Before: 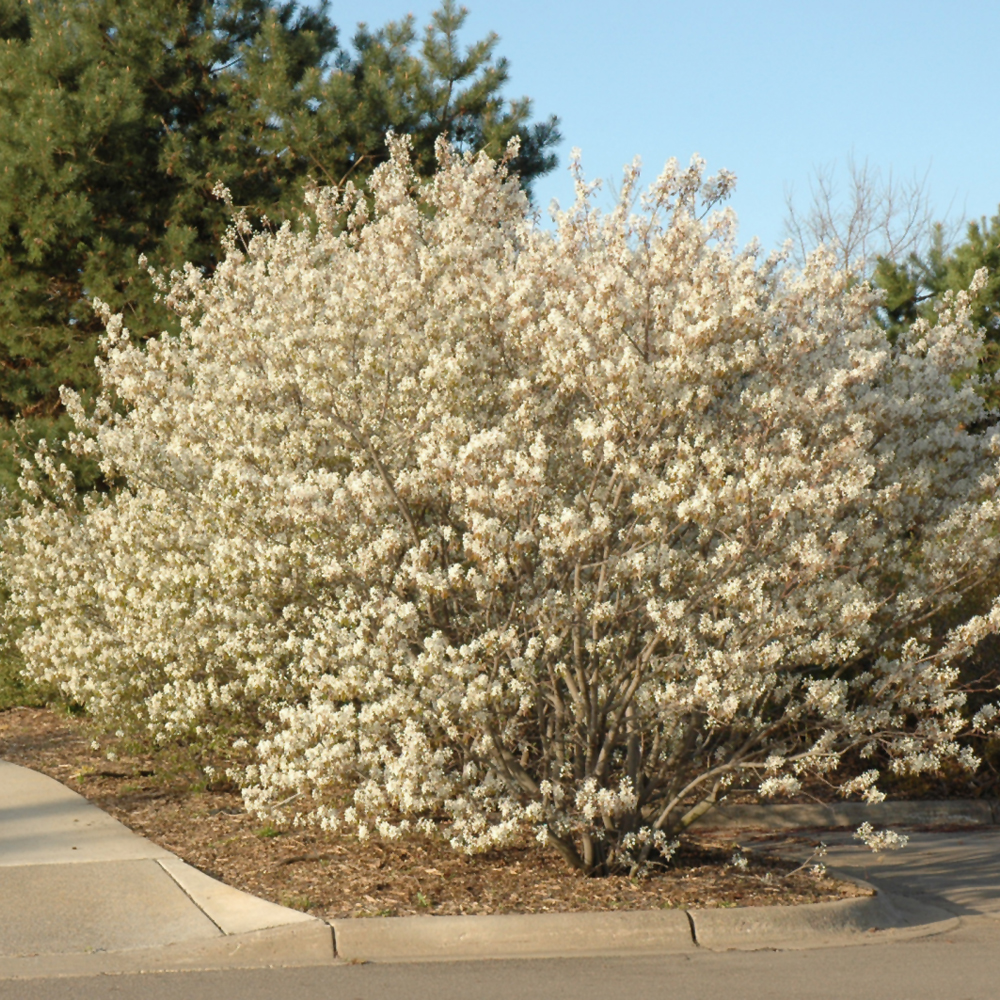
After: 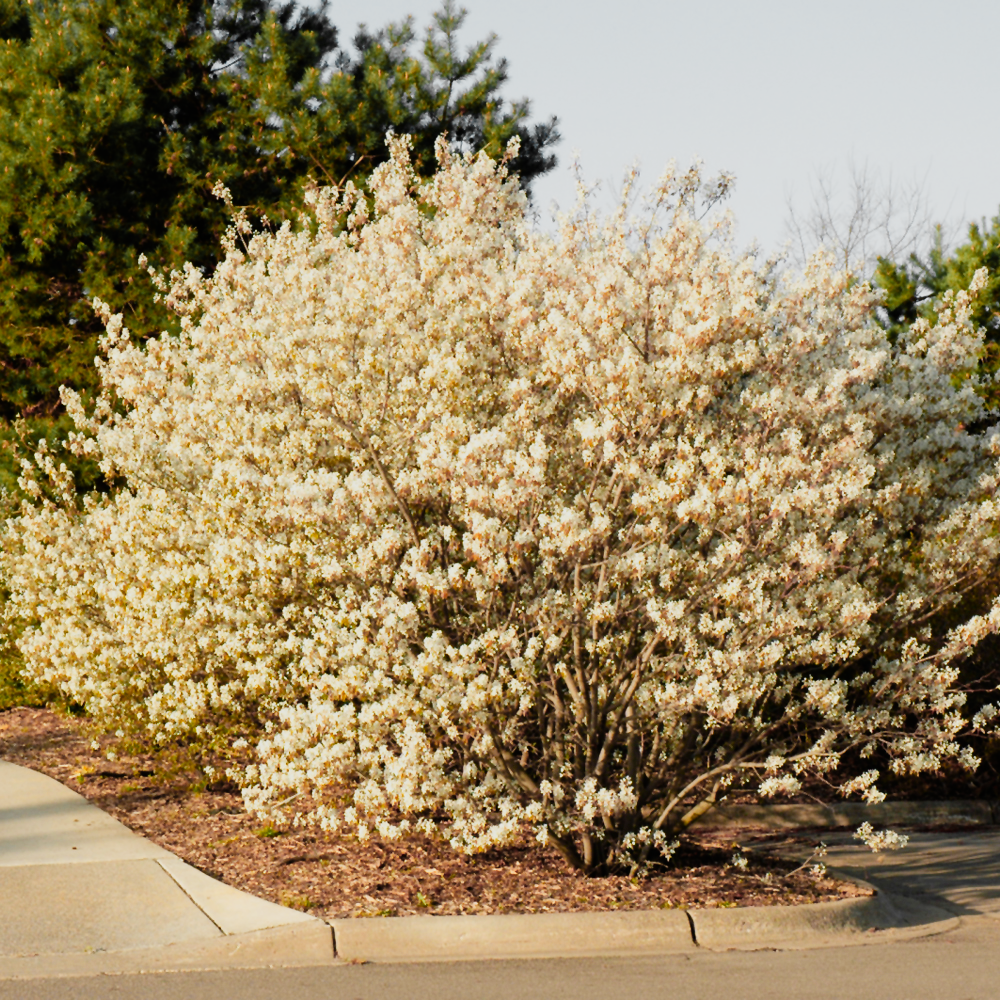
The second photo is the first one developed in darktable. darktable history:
color zones: curves: ch0 [(0.257, 0.558) (0.75, 0.565)]; ch1 [(0.004, 0.857) (0.14, 0.416) (0.257, 0.695) (0.442, 0.032) (0.736, 0.266) (0.891, 0.741)]; ch2 [(0, 0.623) (0.112, 0.436) (0.271, 0.474) (0.516, 0.64) (0.743, 0.286)]
sigmoid: contrast 1.8, skew -0.2, preserve hue 0%, red attenuation 0.1, red rotation 0.035, green attenuation 0.1, green rotation -0.017, blue attenuation 0.15, blue rotation -0.052, base primaries Rec2020
